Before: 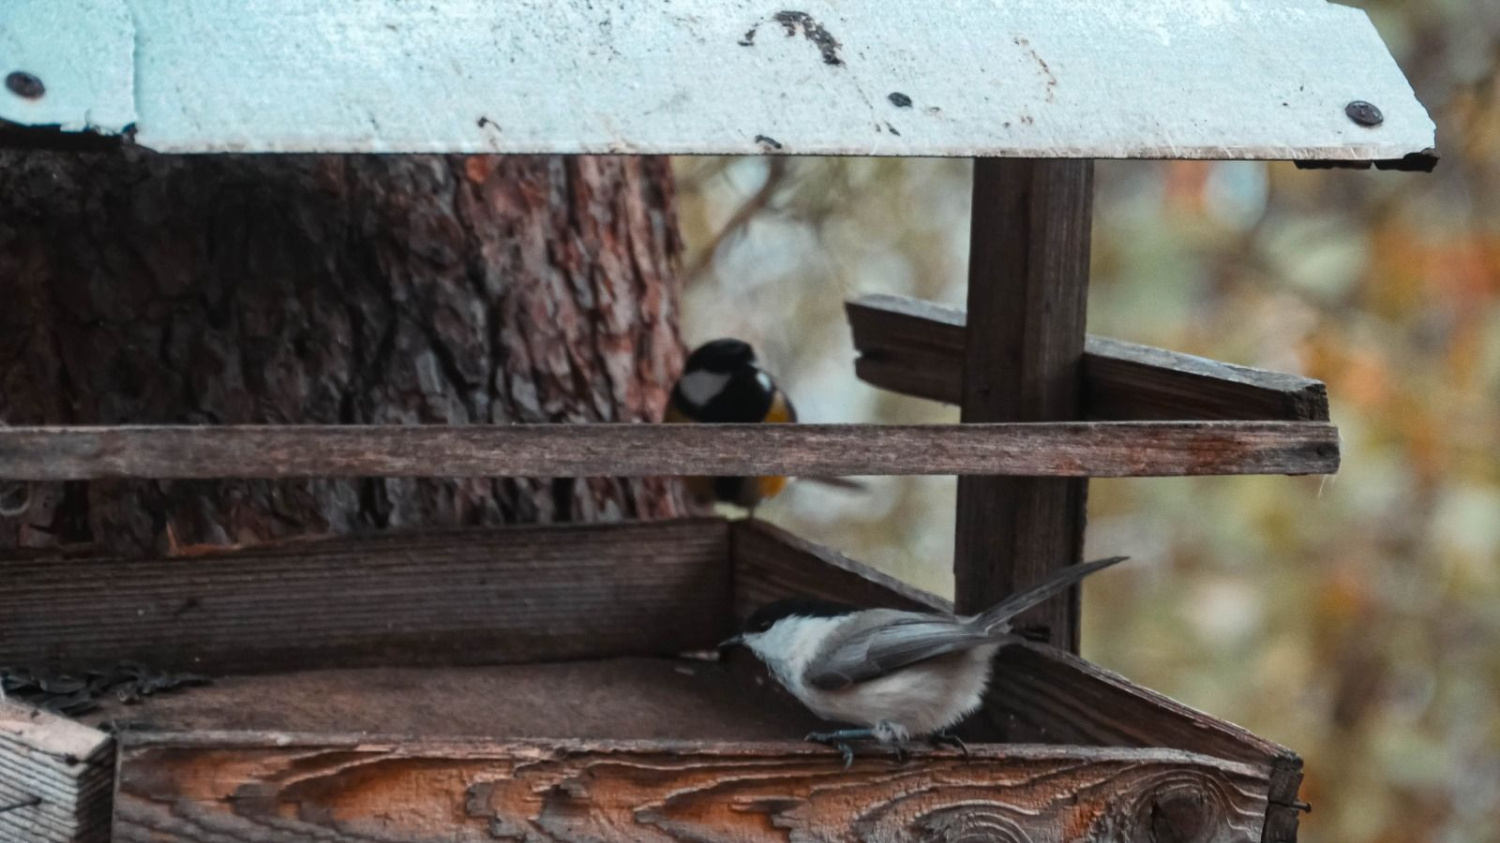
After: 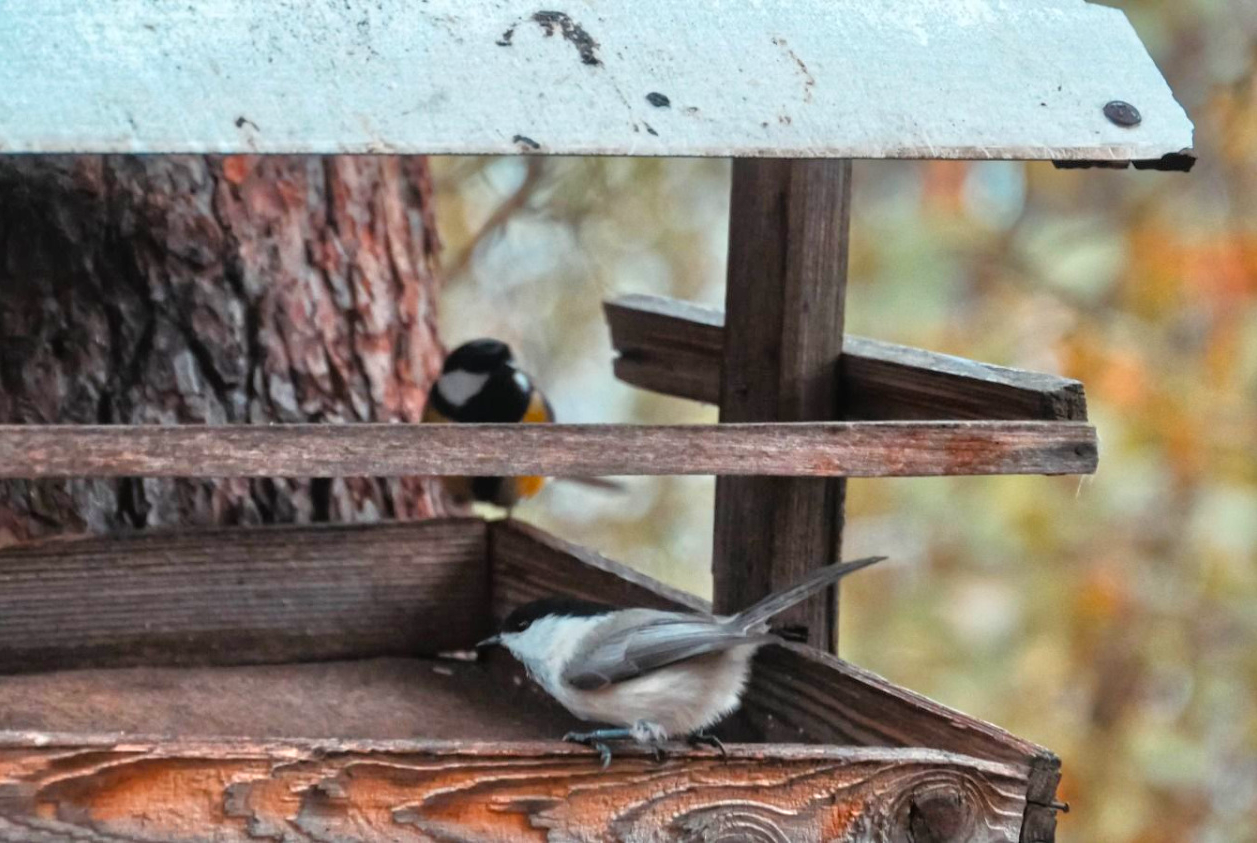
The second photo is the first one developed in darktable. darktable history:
tone equalizer: -7 EV 0.15 EV, -6 EV 0.6 EV, -5 EV 1.15 EV, -4 EV 1.33 EV, -3 EV 1.15 EV, -2 EV 0.6 EV, -1 EV 0.15 EV, mask exposure compensation -0.5 EV
contrast brightness saturation: contrast 0.04, saturation 0.16
crop: left 16.145%
